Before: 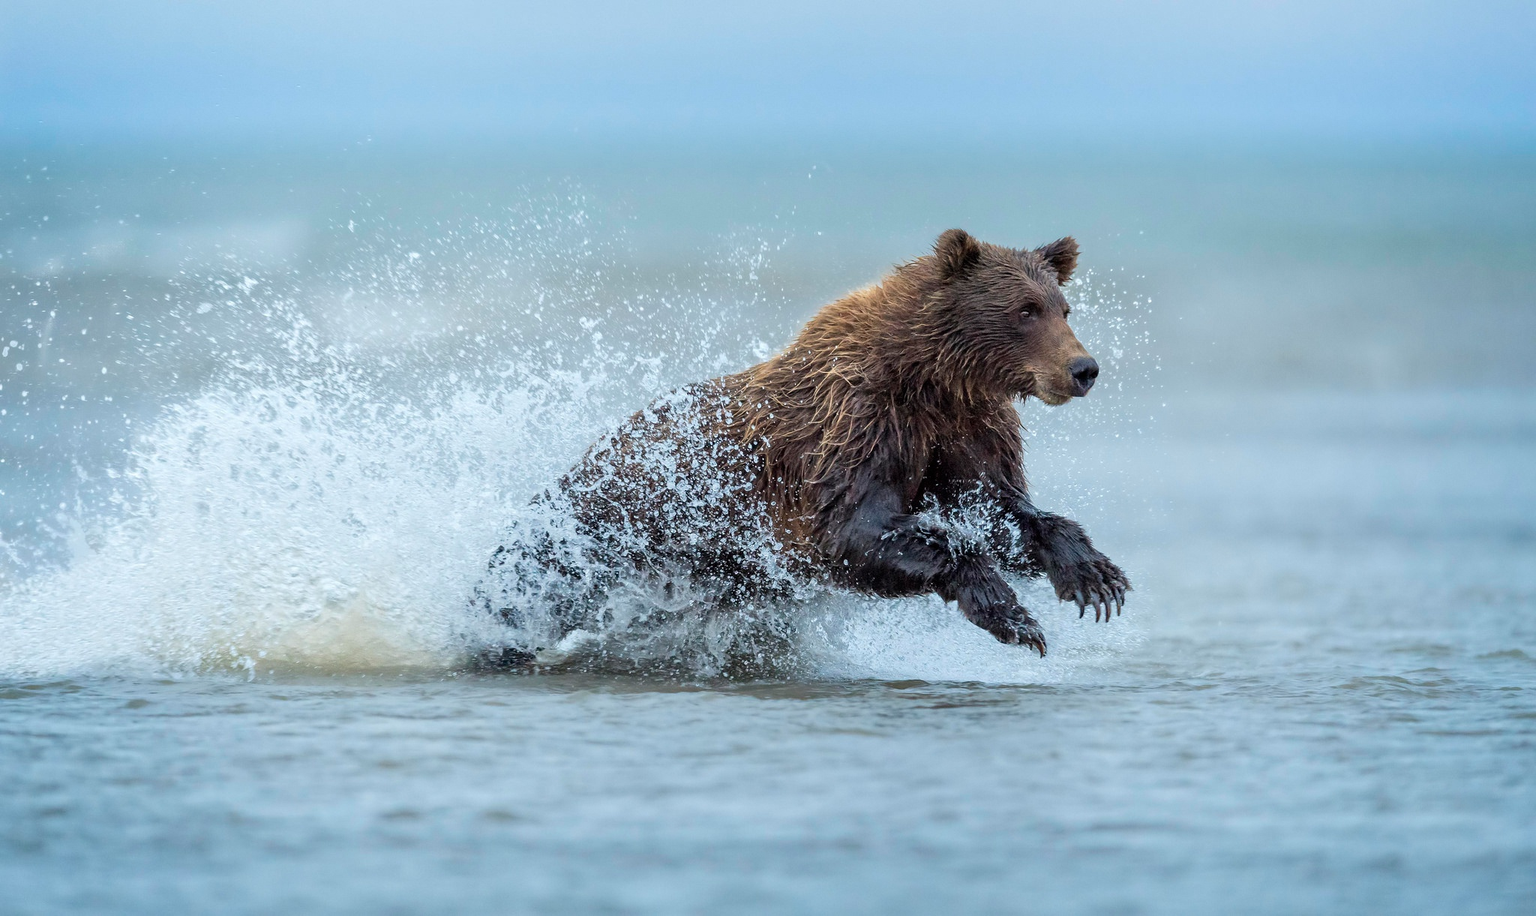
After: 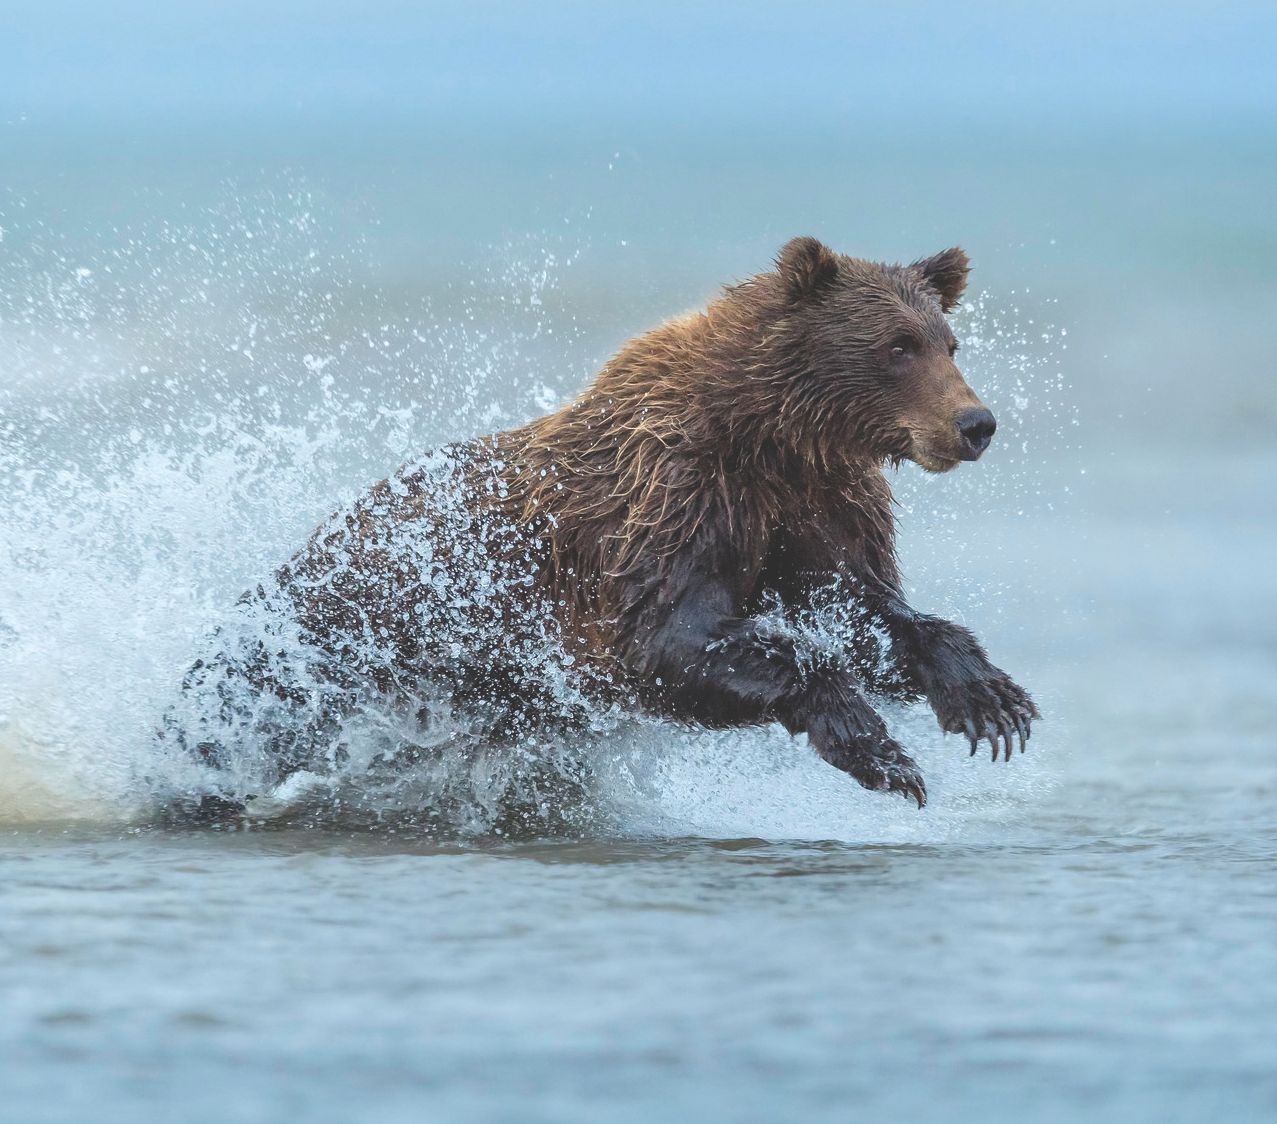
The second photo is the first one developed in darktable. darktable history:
exposure: black level correction -0.028, compensate highlight preservation false
crop and rotate: left 22.918%, top 5.629%, right 14.711%, bottom 2.247%
